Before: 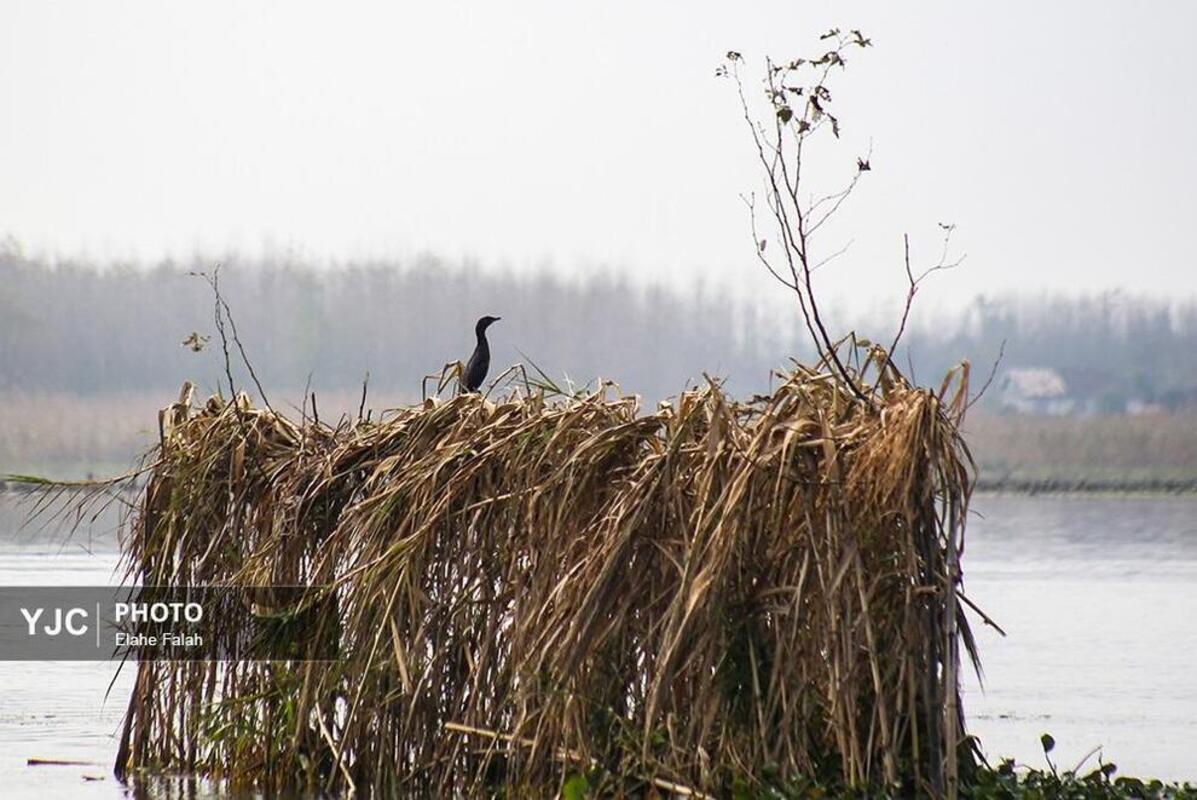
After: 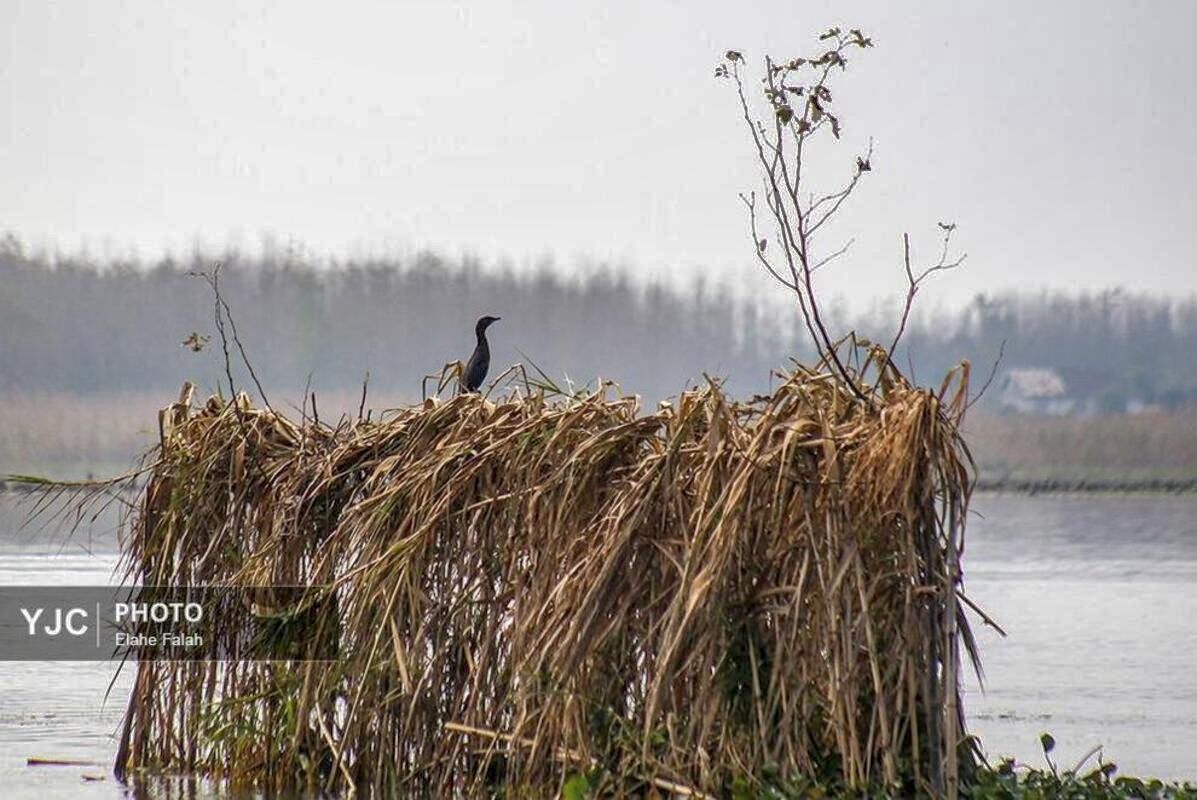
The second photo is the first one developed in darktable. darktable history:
shadows and highlights: highlights -60
local contrast: detail 130%
